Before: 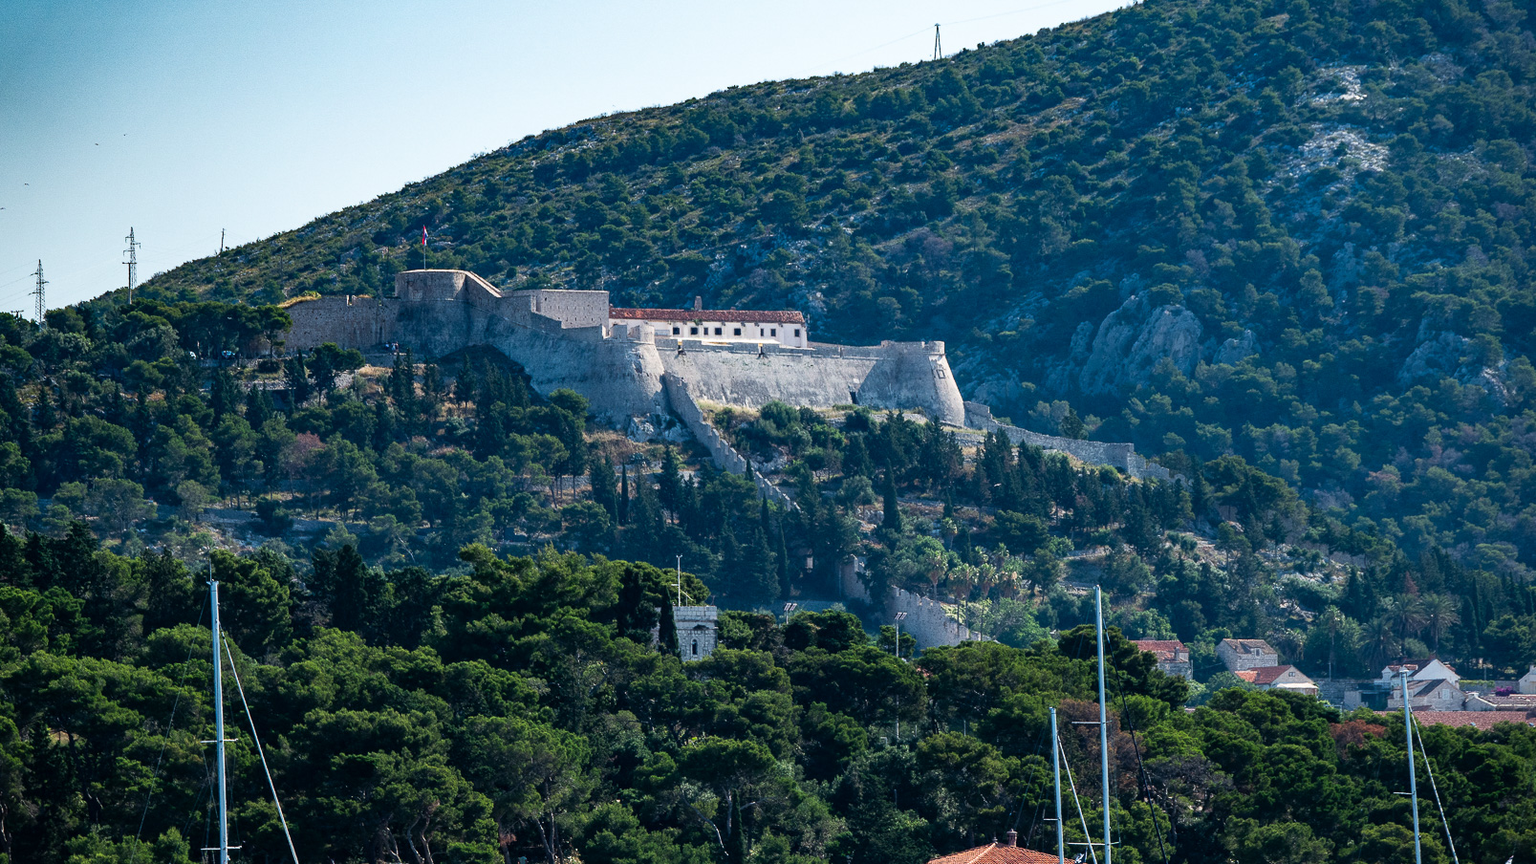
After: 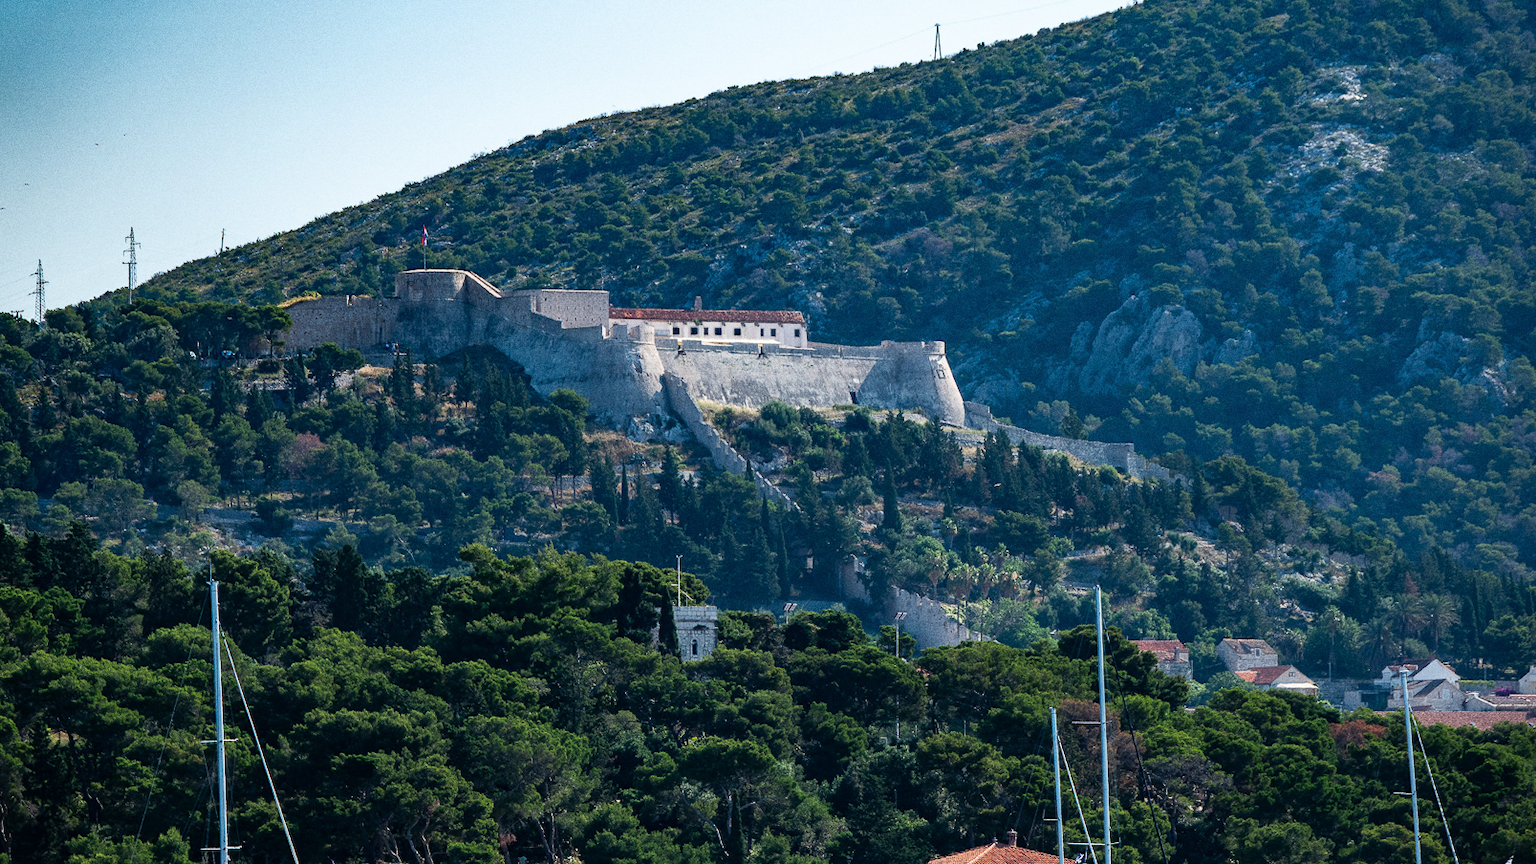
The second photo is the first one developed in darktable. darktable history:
grain: on, module defaults
